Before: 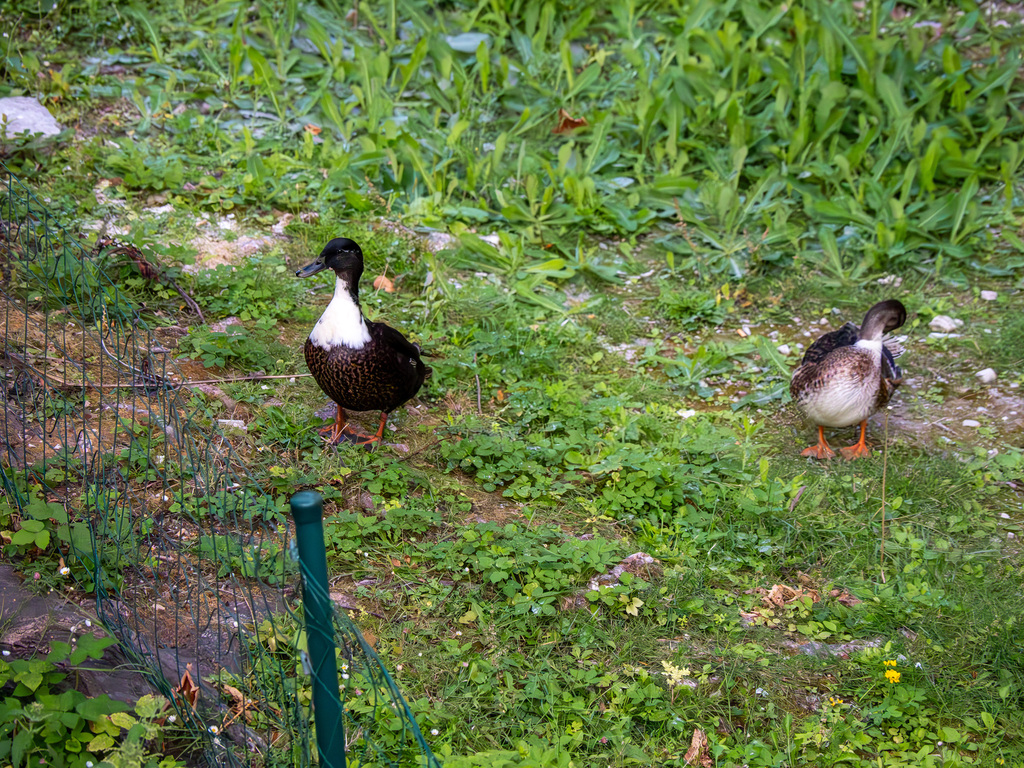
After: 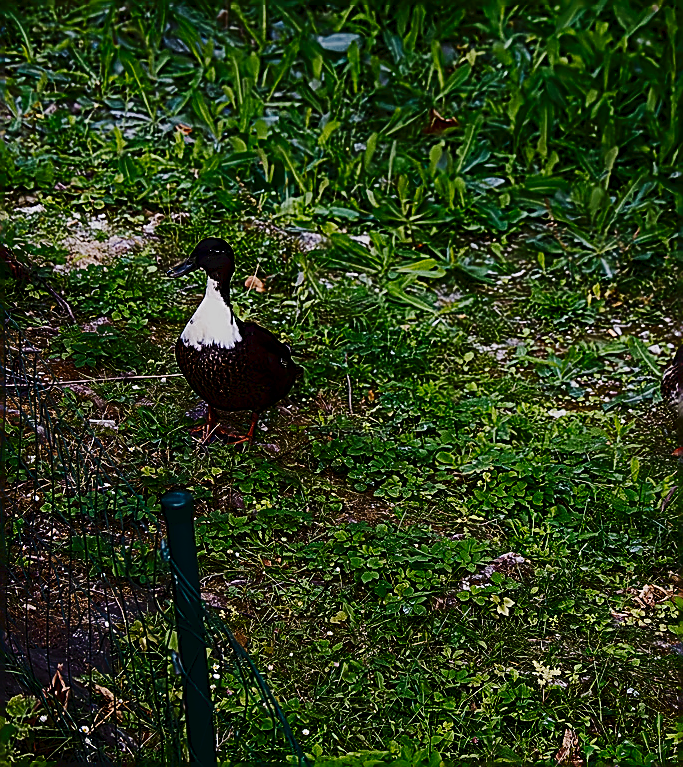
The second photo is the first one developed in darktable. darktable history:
color balance rgb: perceptual saturation grading › global saturation 0.585%
exposure: exposure -1.923 EV, compensate exposure bias true, compensate highlight preservation false
contrast brightness saturation: contrast 0.324, brightness -0.07, saturation 0.171
tone equalizer: -8 EV -0.772 EV, -7 EV -0.735 EV, -6 EV -0.618 EV, -5 EV -0.425 EV, -3 EV 0.398 EV, -2 EV 0.6 EV, -1 EV 0.681 EV, +0 EV 0.76 EV
sharpen: amount 1.994
tone curve: curves: ch0 [(0, 0) (0.003, 0.035) (0.011, 0.035) (0.025, 0.035) (0.044, 0.046) (0.069, 0.063) (0.1, 0.084) (0.136, 0.123) (0.177, 0.174) (0.224, 0.232) (0.277, 0.304) (0.335, 0.387) (0.399, 0.476) (0.468, 0.566) (0.543, 0.639) (0.623, 0.714) (0.709, 0.776) (0.801, 0.851) (0.898, 0.921) (1, 1)], preserve colors none
crop and rotate: left 12.681%, right 20.614%
